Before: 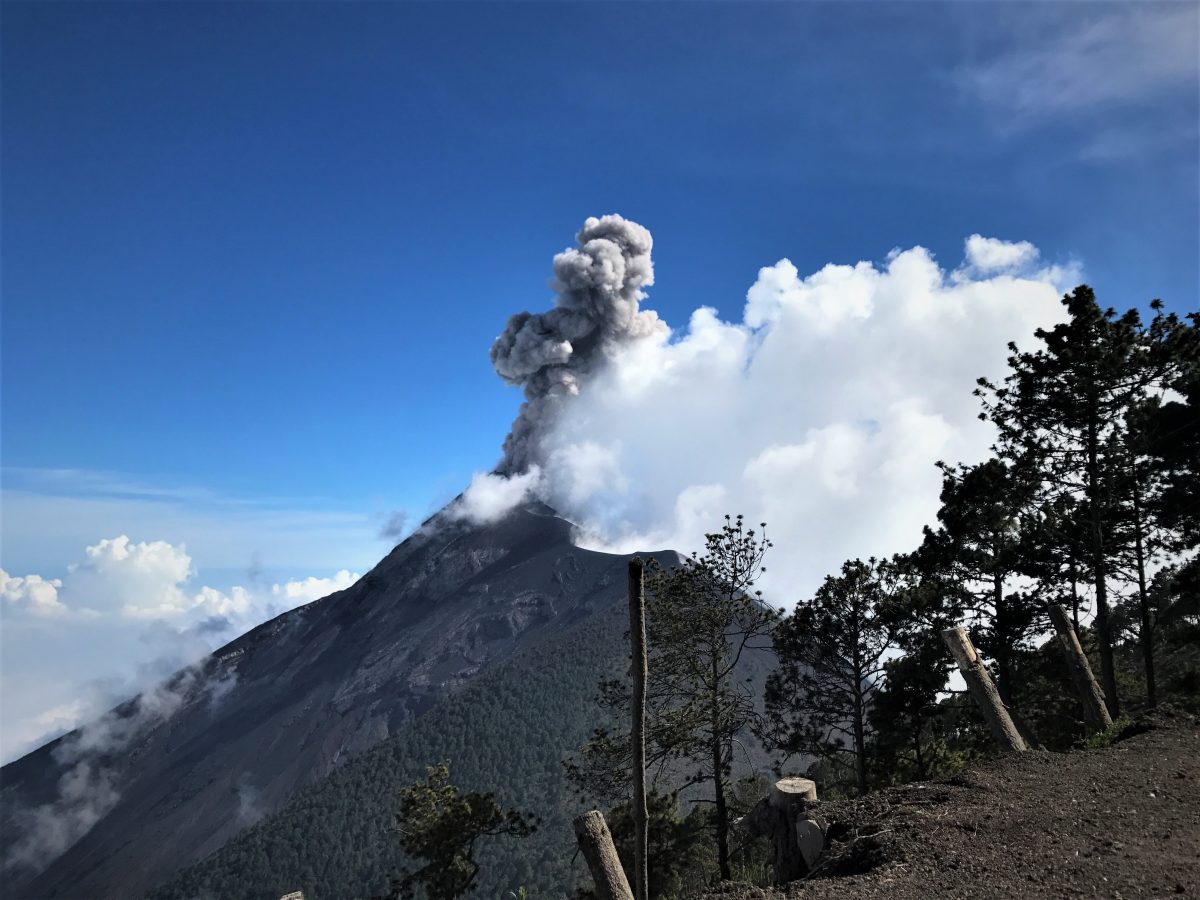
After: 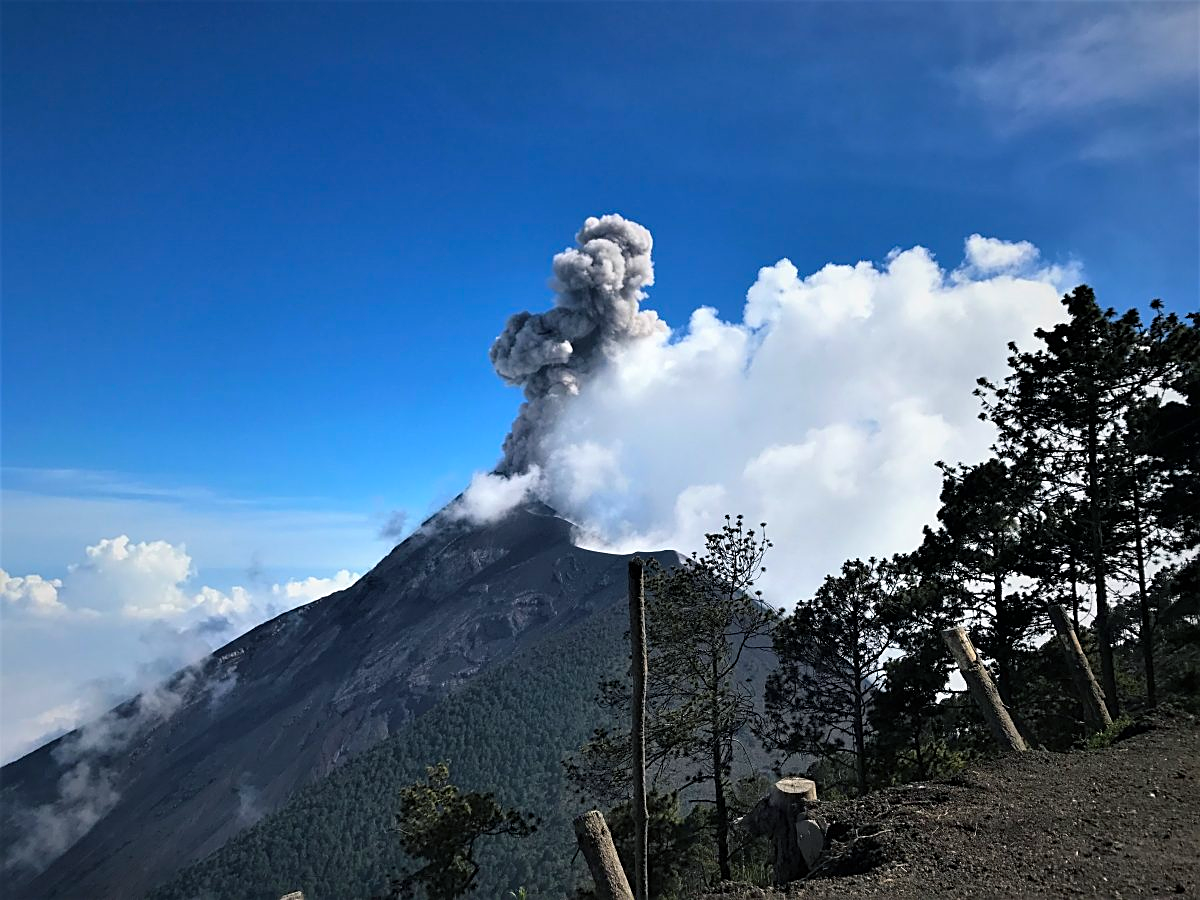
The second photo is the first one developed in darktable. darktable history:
sharpen: on, module defaults
color balance rgb: shadows lift › chroma 2.014%, shadows lift › hue 220.47°, linear chroma grading › global chroma 8.039%, perceptual saturation grading › global saturation -3.393%, perceptual saturation grading › shadows -2.846%, global vibrance 24.054%
